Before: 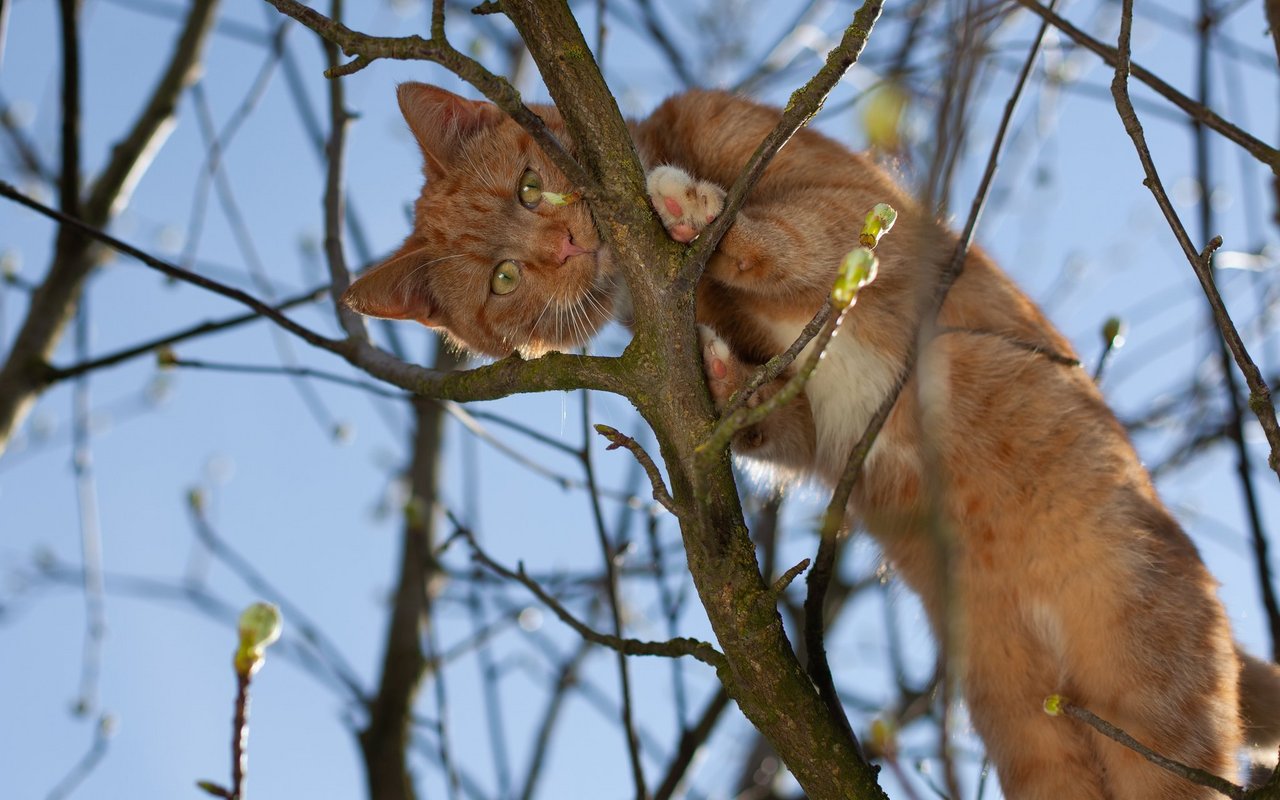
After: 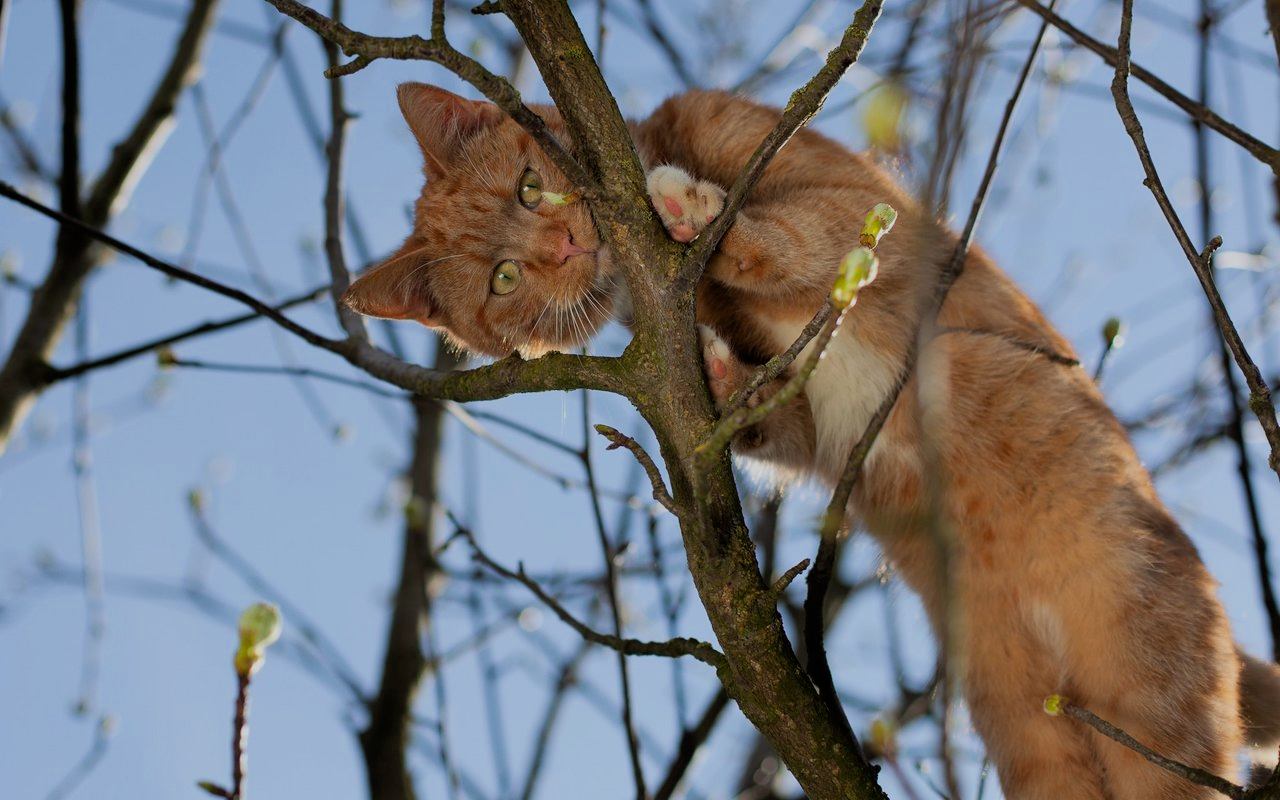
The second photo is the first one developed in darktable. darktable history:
filmic rgb: black relative exposure -7.65 EV, white relative exposure 4.56 EV, threshold 3.04 EV, hardness 3.61, color science v6 (2022), enable highlight reconstruction true
